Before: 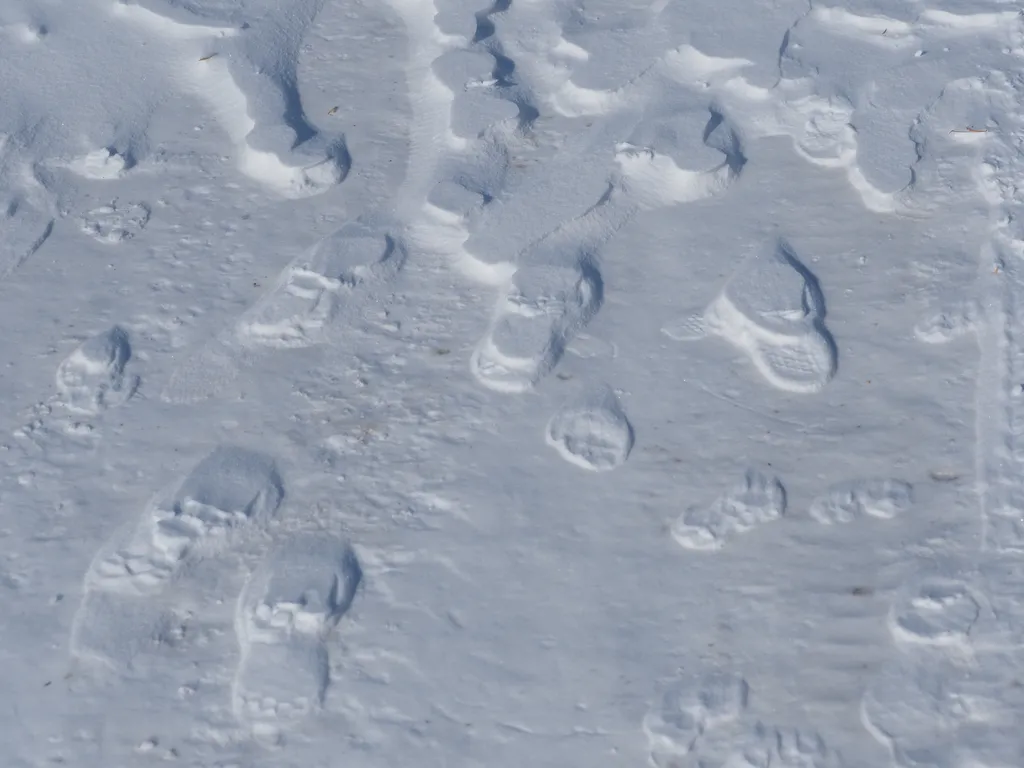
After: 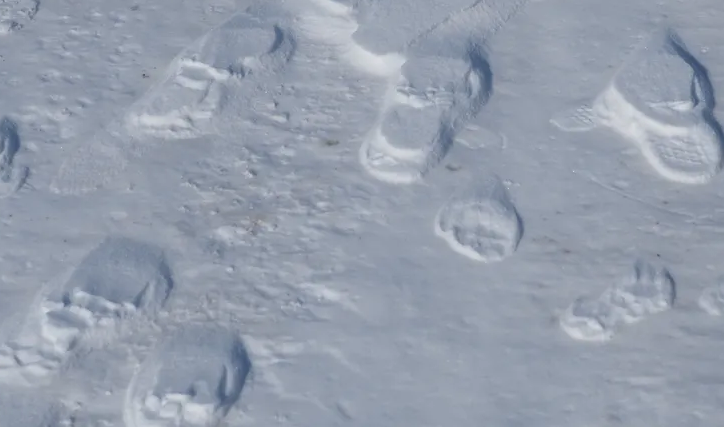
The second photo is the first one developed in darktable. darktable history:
crop: left 10.891%, top 27.325%, right 18.315%, bottom 17.036%
